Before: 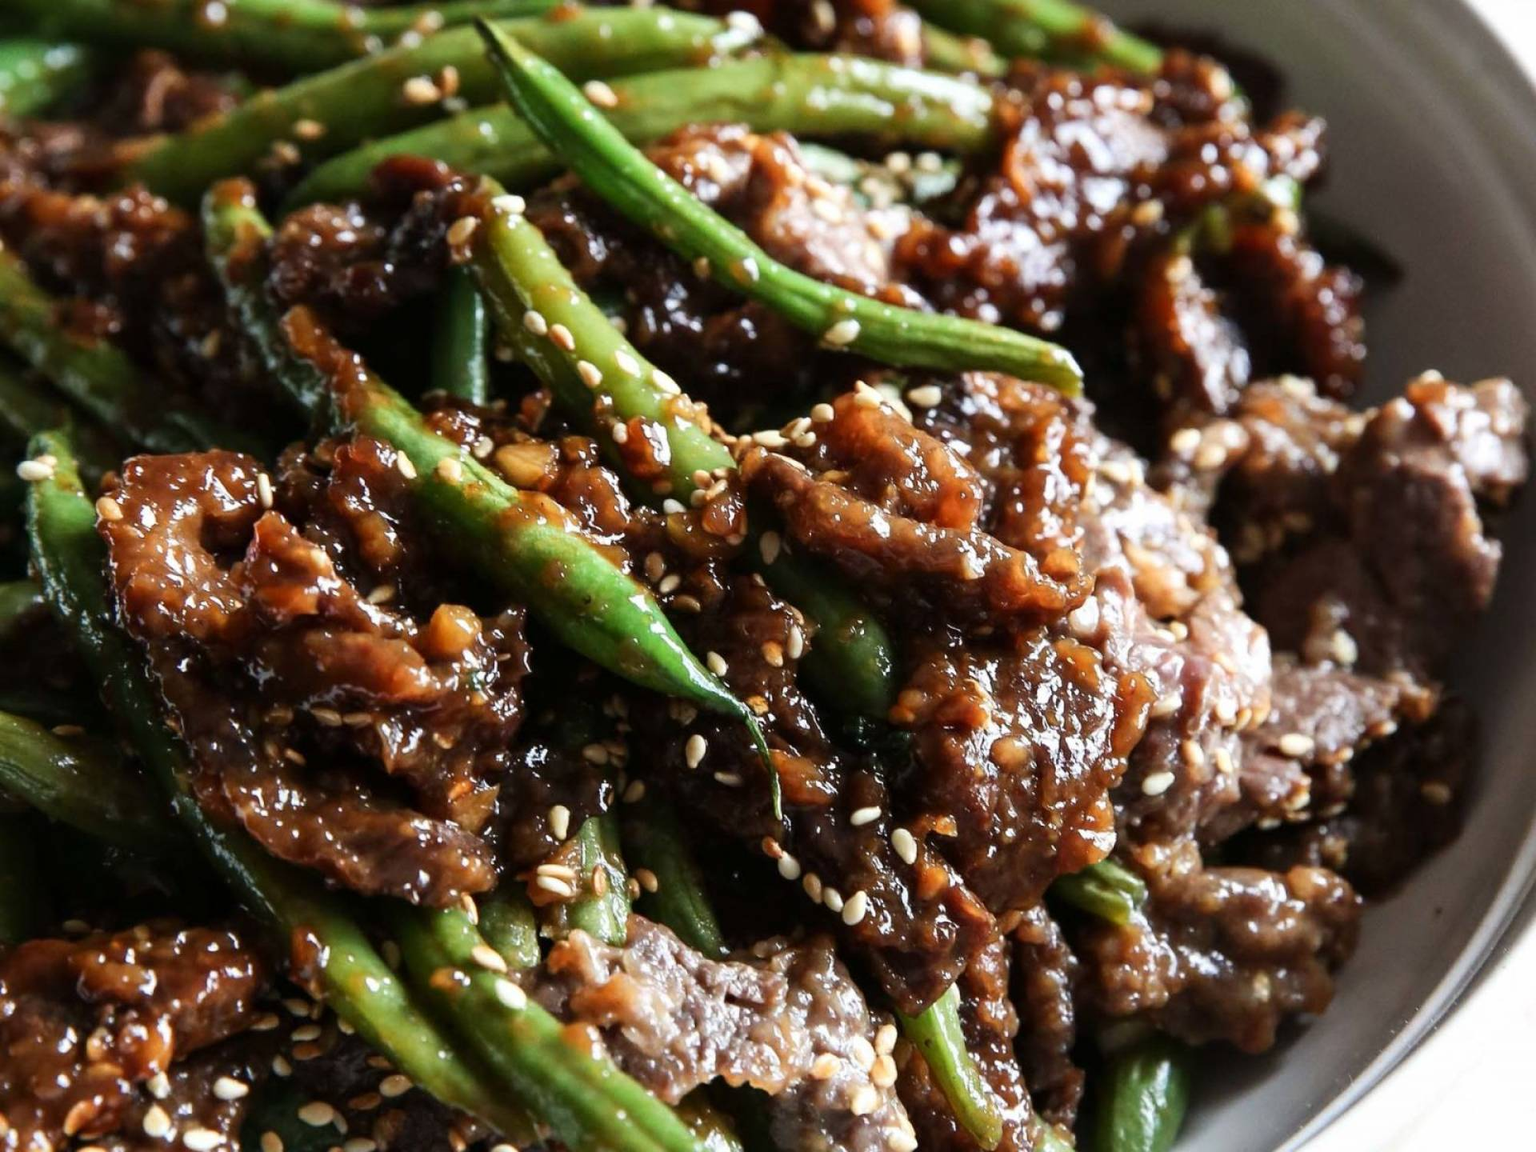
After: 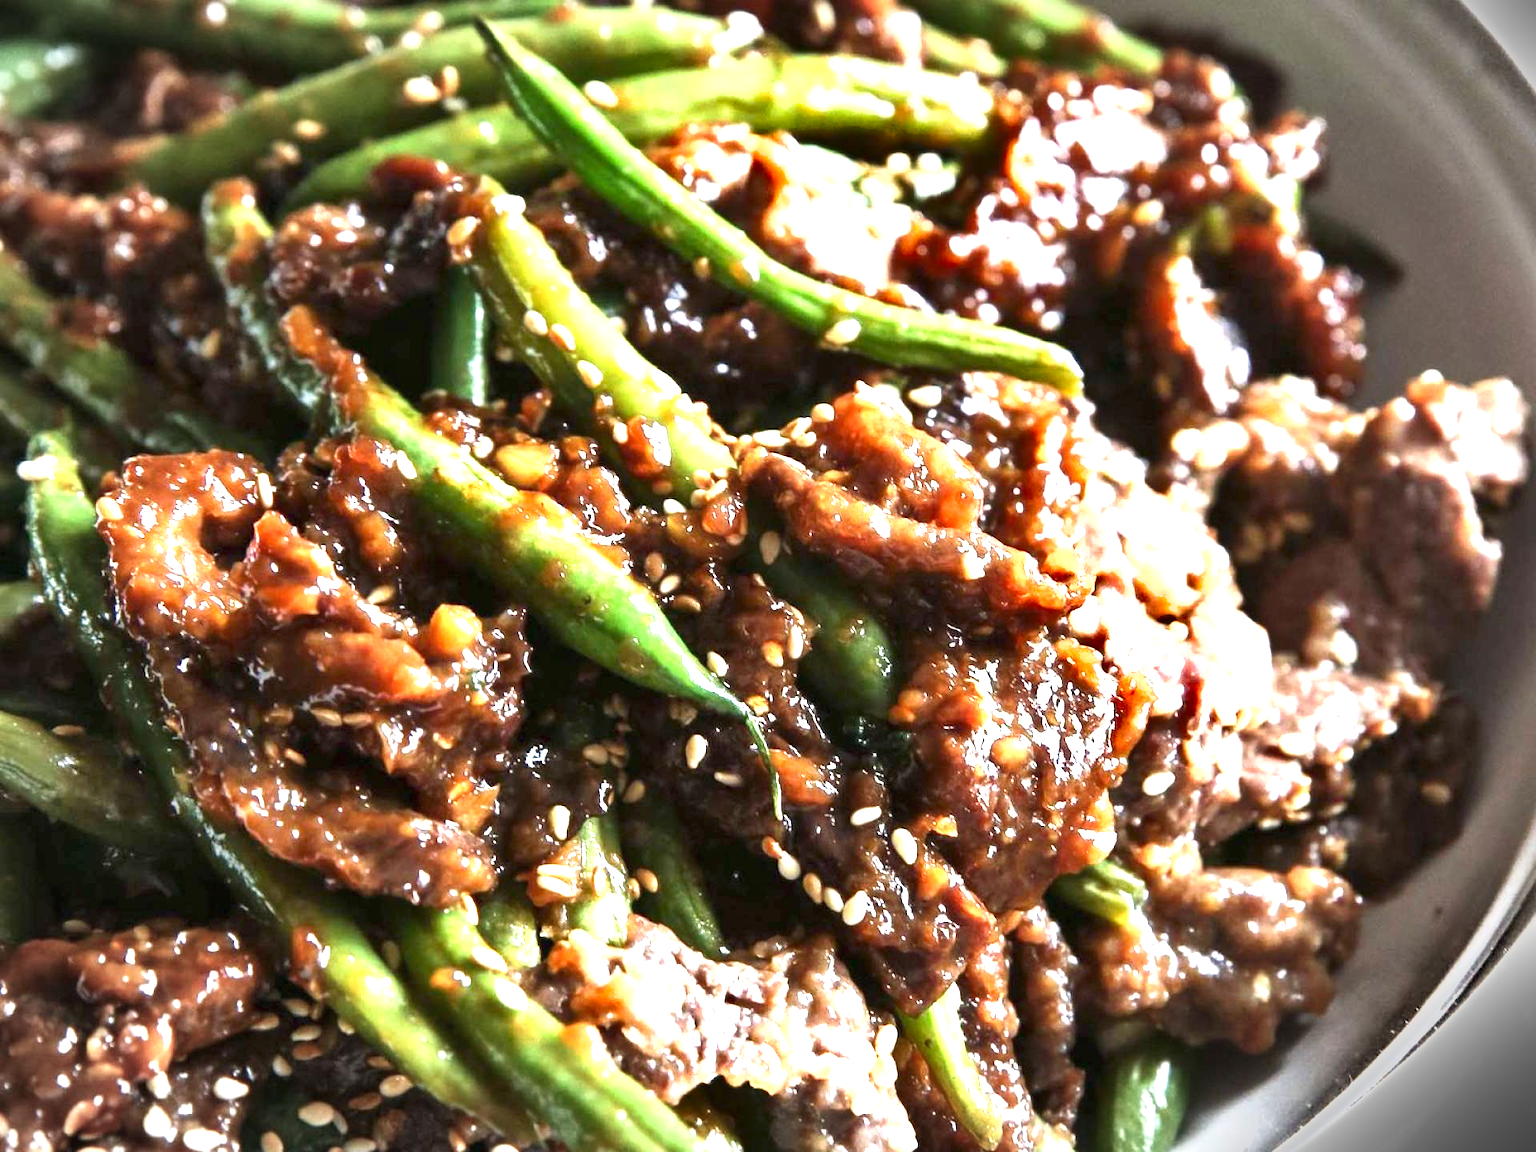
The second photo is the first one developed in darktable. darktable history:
exposure: black level correction 0, exposure 1.74 EV, compensate exposure bias true, compensate highlight preservation false
shadows and highlights: shadows 59.02, soften with gaussian
vignetting: fall-off start 81.45%, fall-off radius 62.46%, automatic ratio true, width/height ratio 1.422
tone equalizer: on, module defaults
